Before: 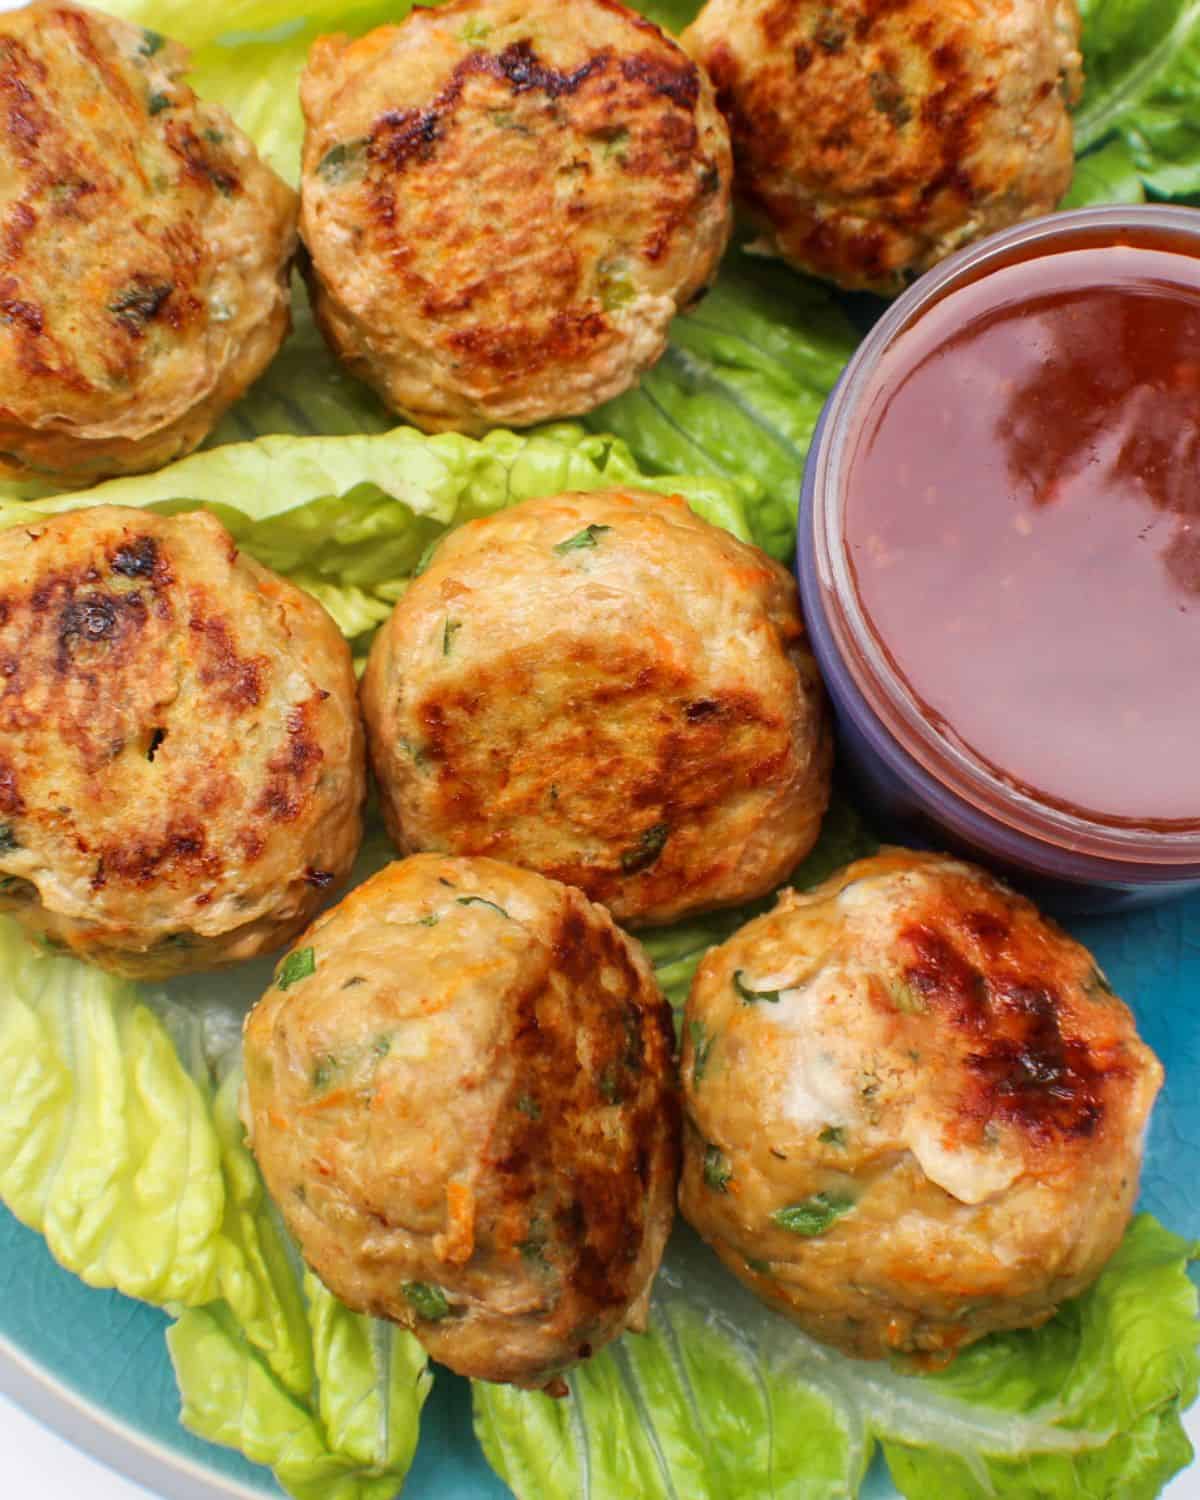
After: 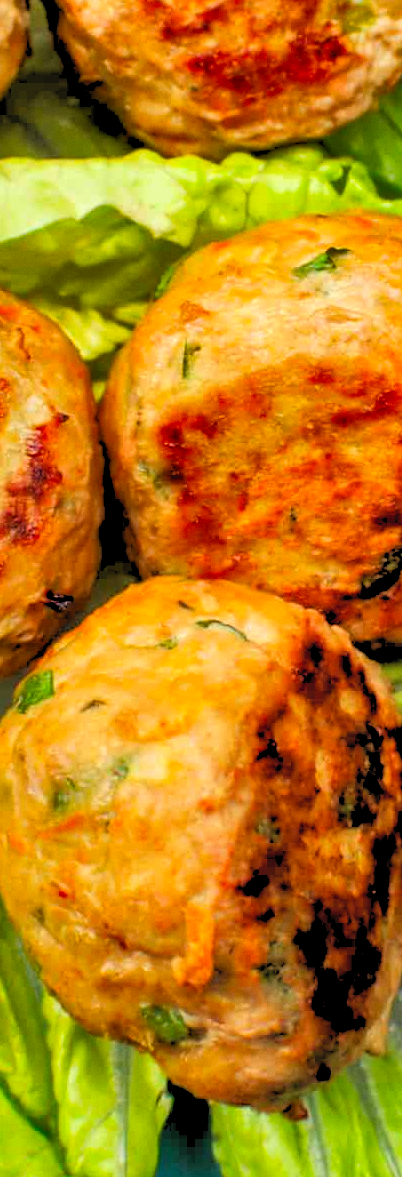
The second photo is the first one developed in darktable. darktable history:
contrast brightness saturation: contrast 0.07, brightness 0.18, saturation 0.4
shadows and highlights: radius 108.52, shadows 40.68, highlights -72.88, low approximation 0.01, soften with gaussian
crop and rotate: left 21.77%, top 18.528%, right 44.676%, bottom 2.997%
grain: coarseness 14.57 ISO, strength 8.8%
rgb levels: levels [[0.029, 0.461, 0.922], [0, 0.5, 1], [0, 0.5, 1]]
